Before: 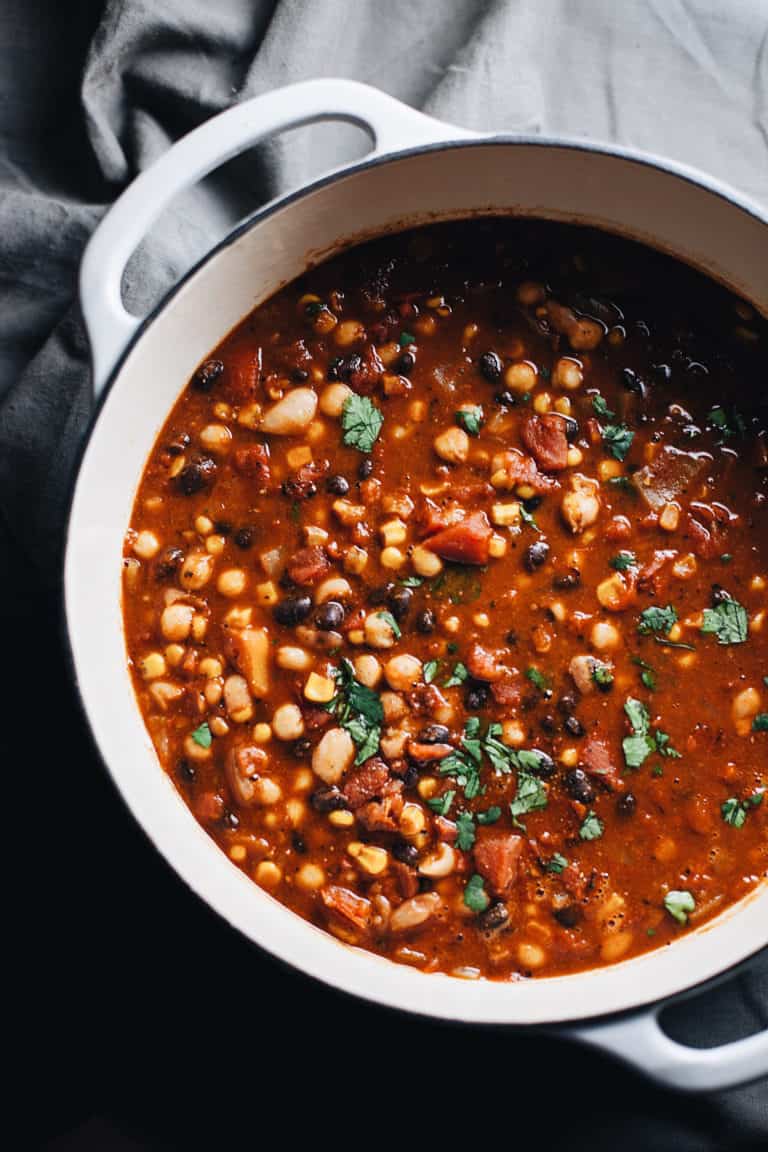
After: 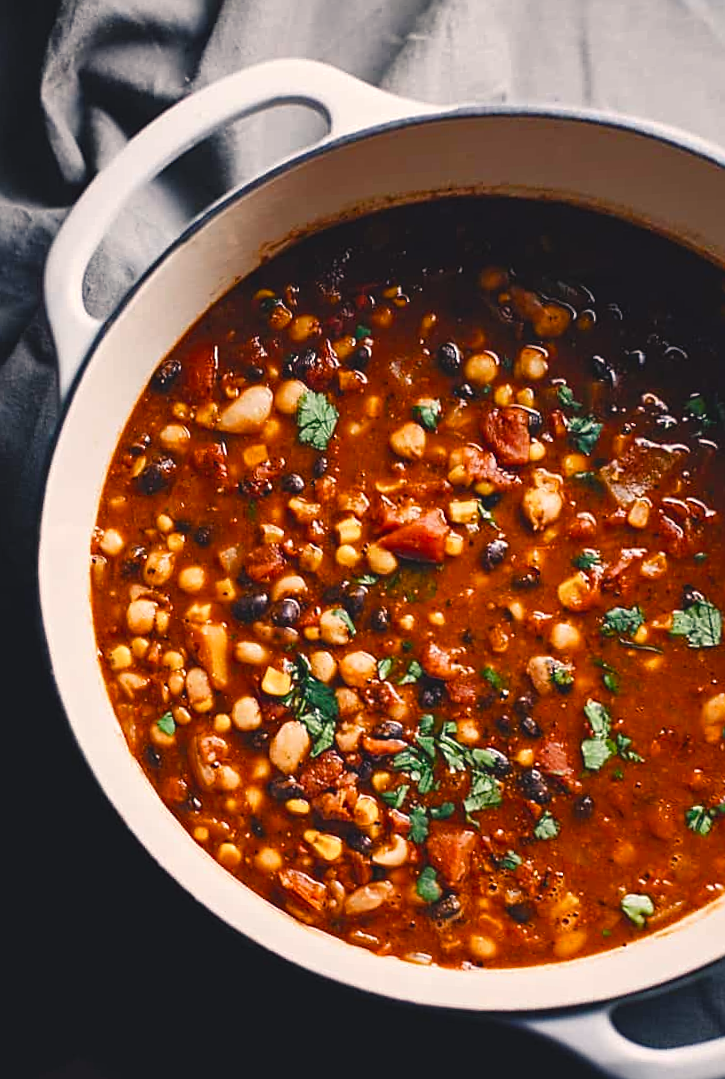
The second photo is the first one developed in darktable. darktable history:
color balance rgb: shadows lift › chroma 2%, shadows lift › hue 247.2°, power › chroma 0.3%, power › hue 25.2°, highlights gain › chroma 3%, highlights gain › hue 60°, global offset › luminance 0.75%, perceptual saturation grading › global saturation 20%, perceptual saturation grading › highlights -20%, perceptual saturation grading › shadows 30%, global vibrance 20%
rotate and perspective: rotation 0.062°, lens shift (vertical) 0.115, lens shift (horizontal) -0.133, crop left 0.047, crop right 0.94, crop top 0.061, crop bottom 0.94
sharpen: on, module defaults
